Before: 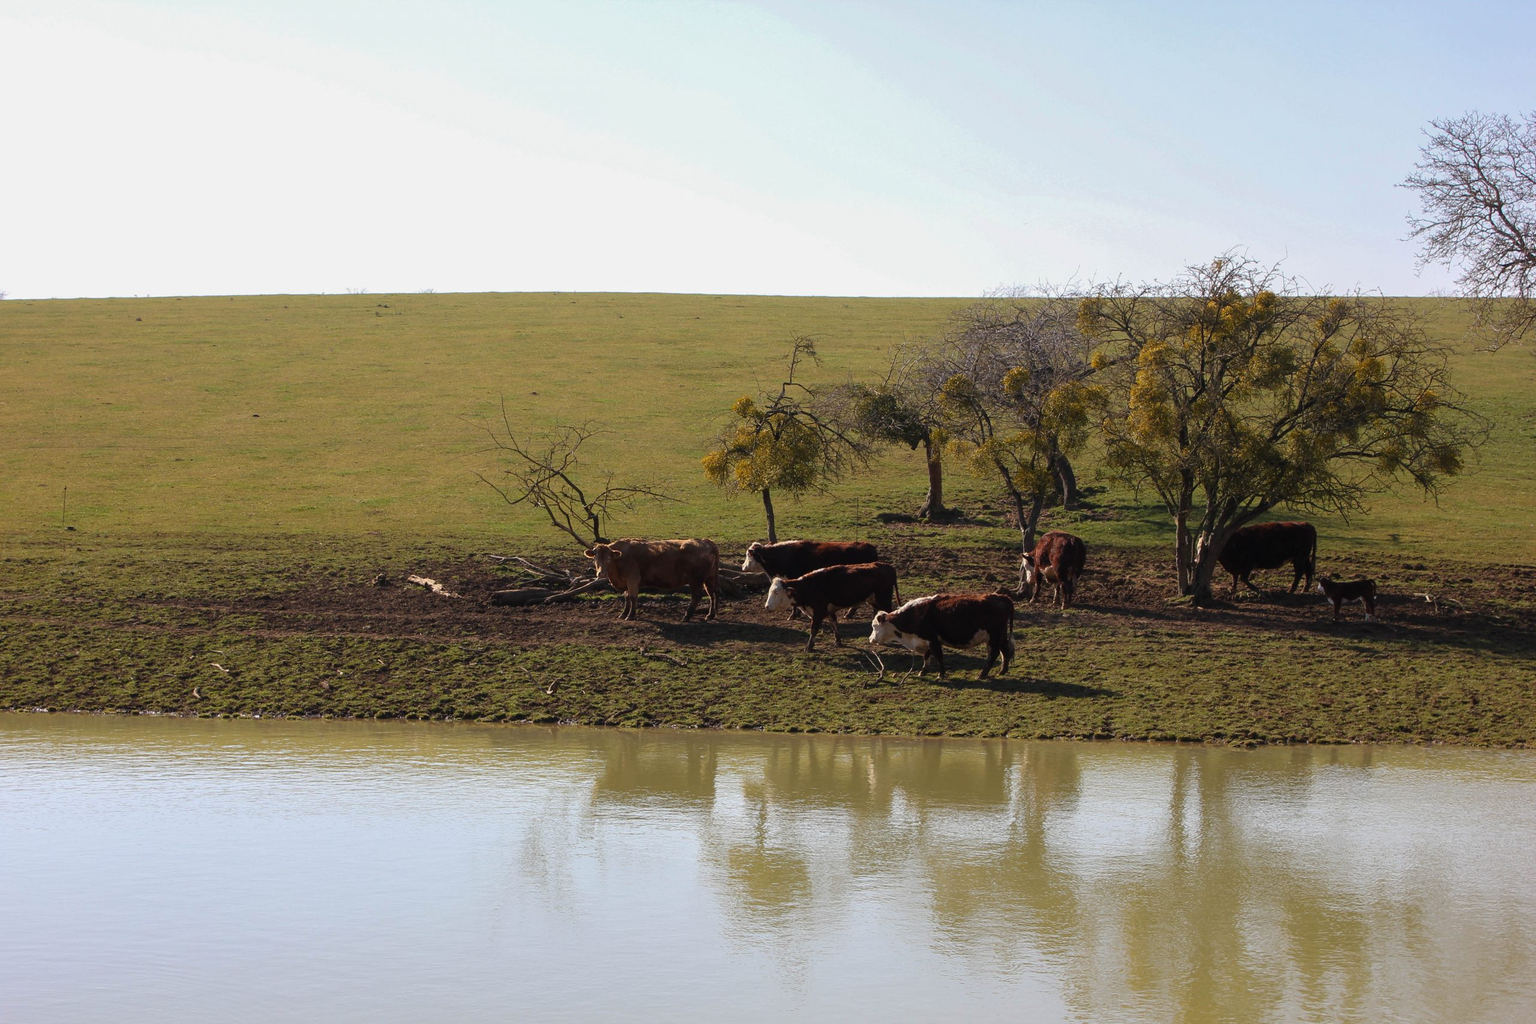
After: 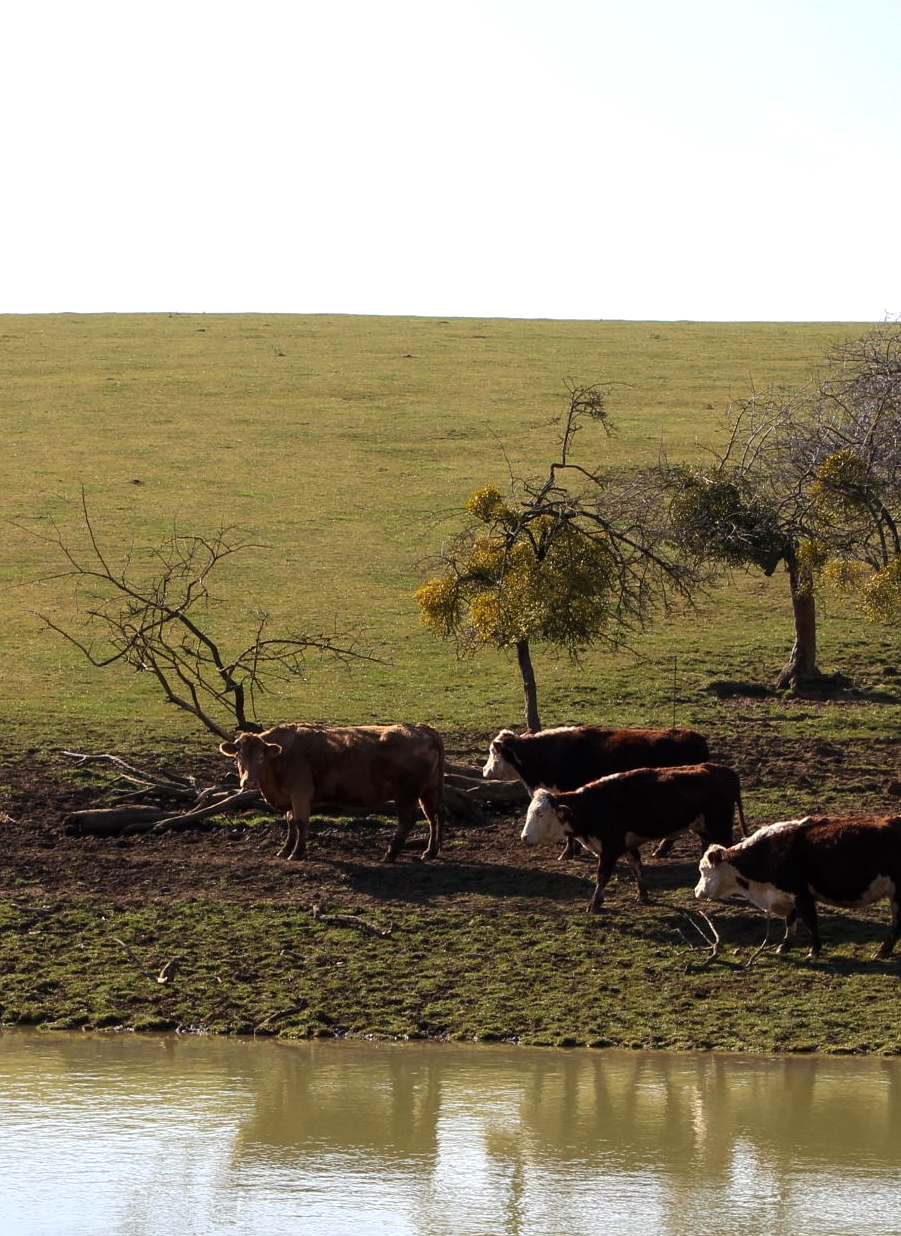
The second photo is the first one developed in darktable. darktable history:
local contrast: highlights 100%, shadows 100%, detail 120%, midtone range 0.2
tone equalizer: -8 EV -0.417 EV, -7 EV -0.389 EV, -6 EV -0.333 EV, -5 EV -0.222 EV, -3 EV 0.222 EV, -2 EV 0.333 EV, -1 EV 0.389 EV, +0 EV 0.417 EV, edges refinement/feathering 500, mask exposure compensation -1.57 EV, preserve details no
crop and rotate: left 29.476%, top 10.214%, right 35.32%, bottom 17.333%
